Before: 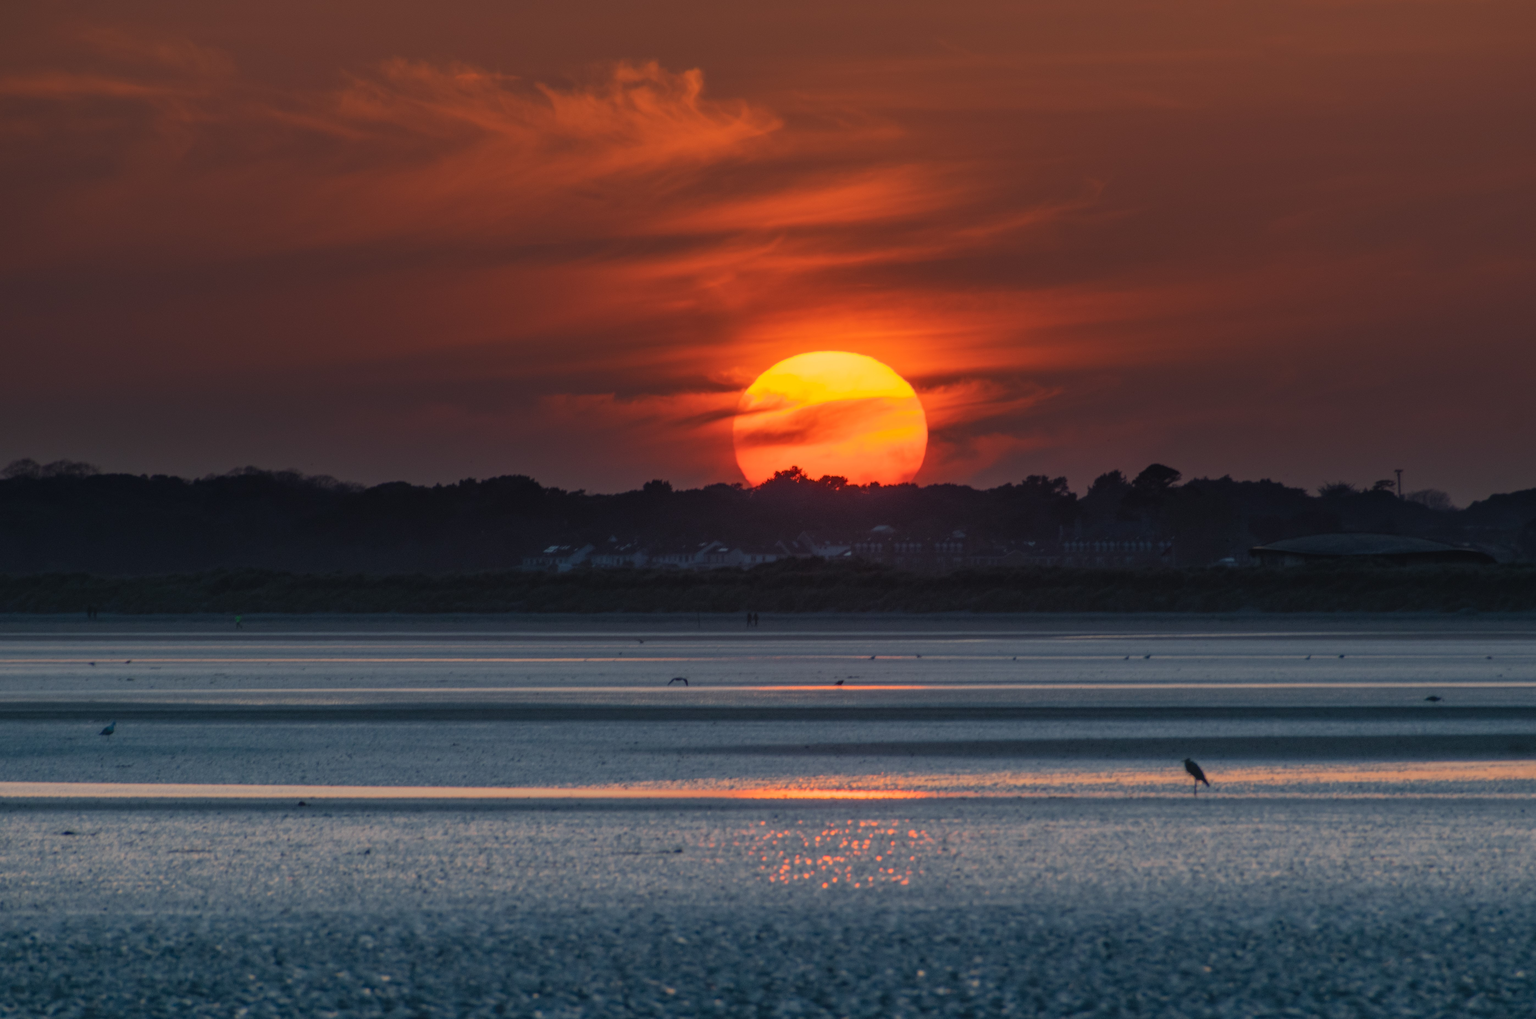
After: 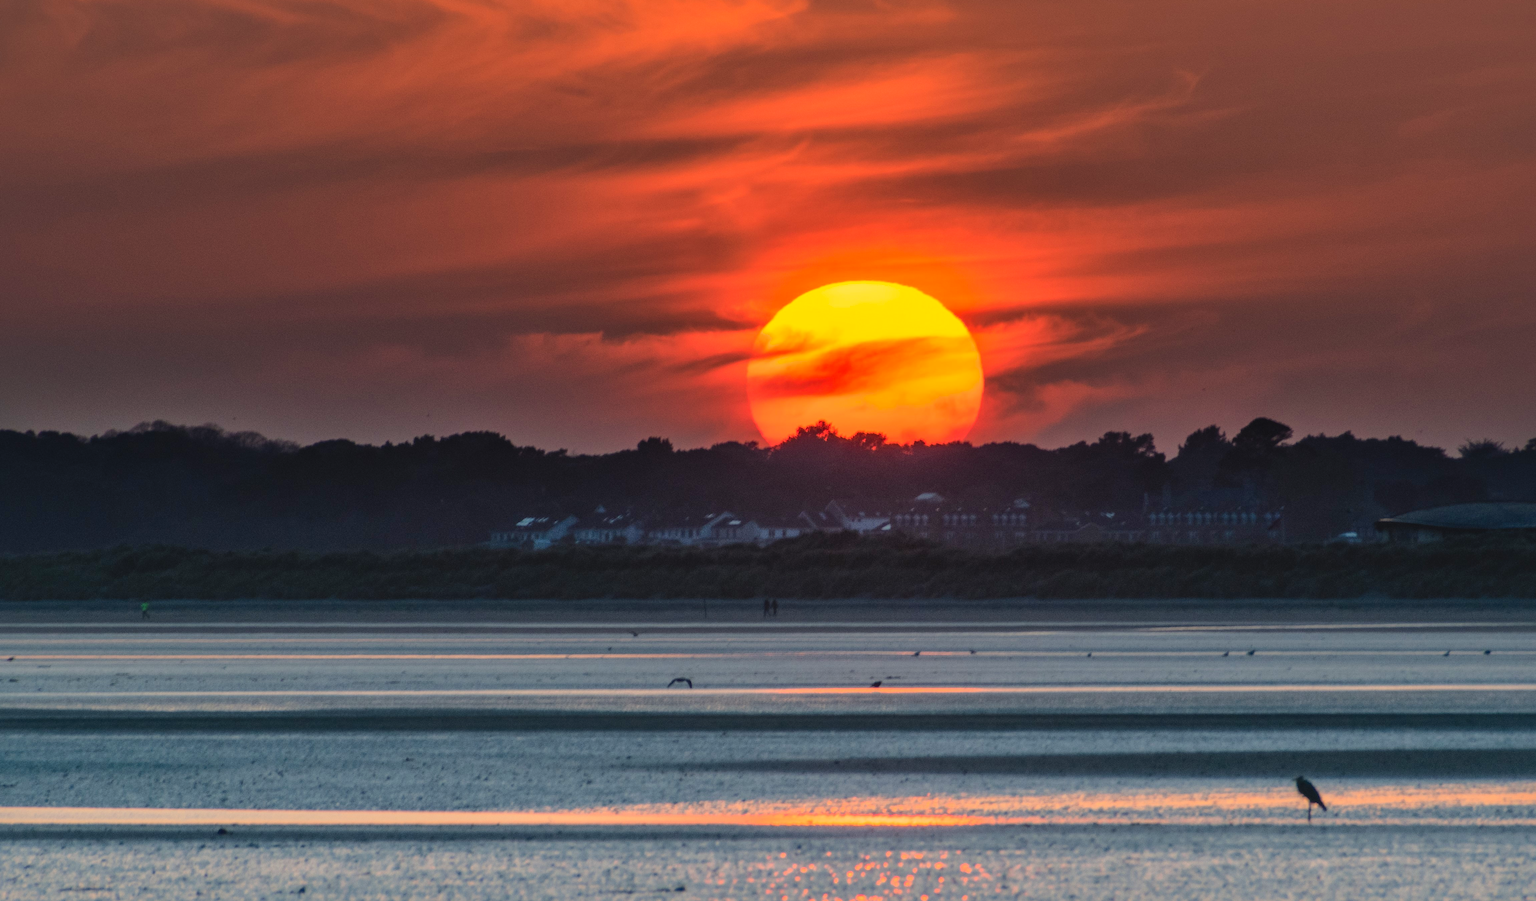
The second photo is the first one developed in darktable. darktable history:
shadows and highlights: on, module defaults
base curve: curves: ch0 [(0, 0) (0.028, 0.03) (0.121, 0.232) (0.46, 0.748) (0.859, 0.968) (1, 1)]
crop: left 7.797%, top 11.839%, right 10.01%, bottom 15.434%
color calibration: output R [0.999, 0.026, -0.11, 0], output G [-0.019, 1.037, -0.099, 0], output B [0.022, -0.023, 0.902, 0], x 0.342, y 0.355, temperature 5148.36 K
